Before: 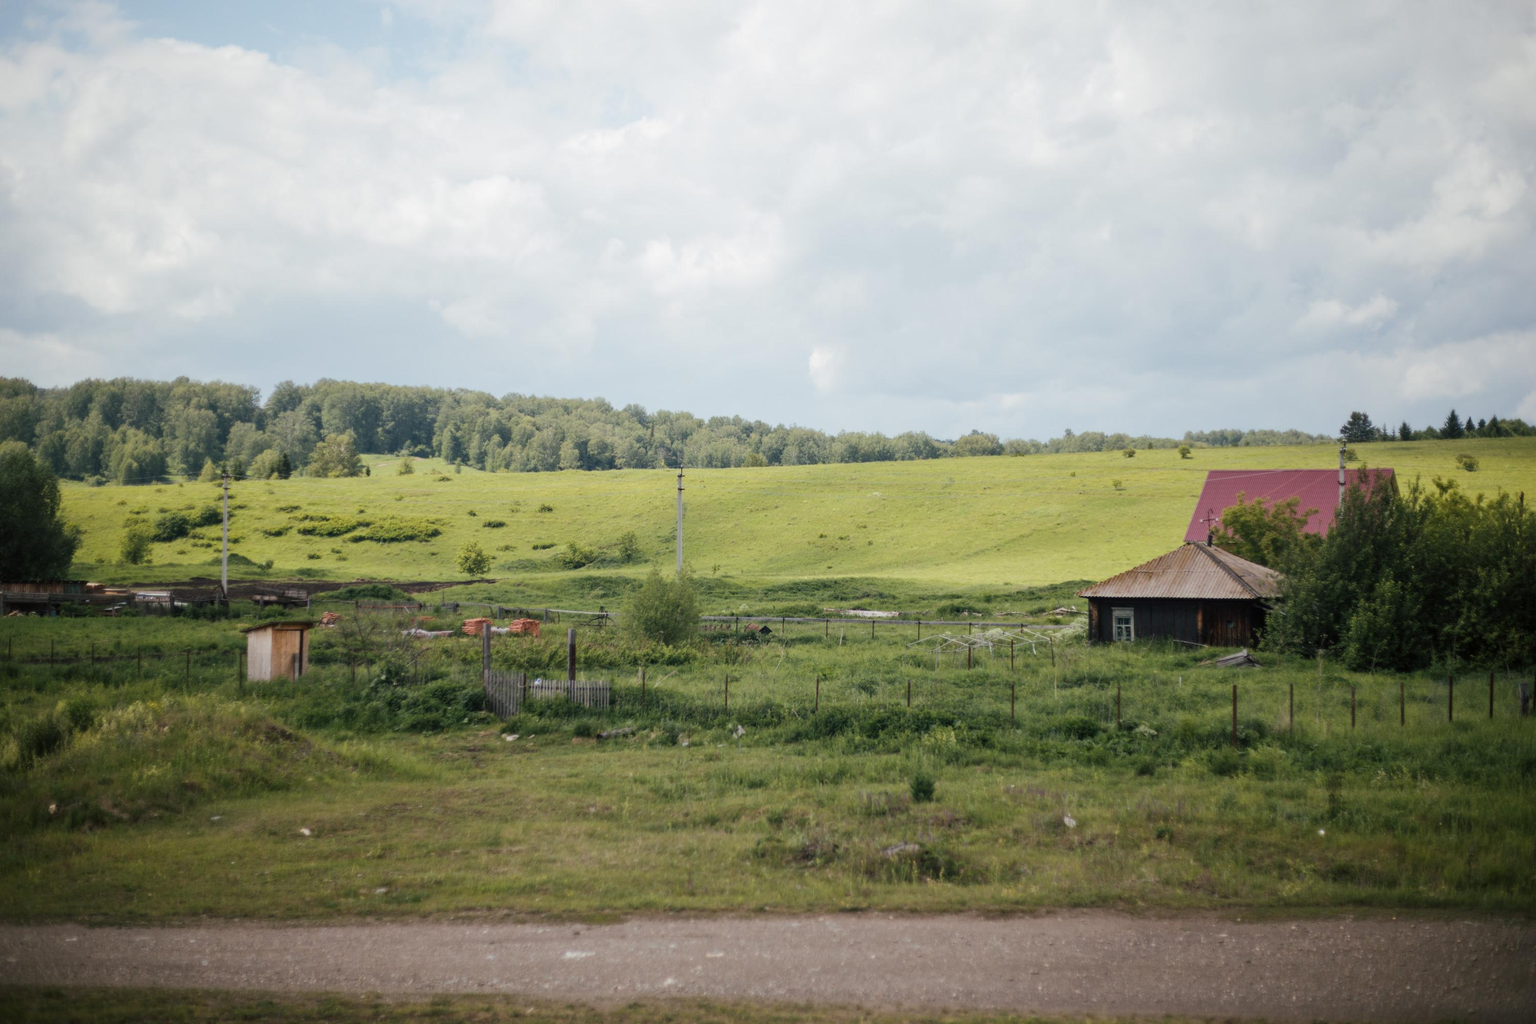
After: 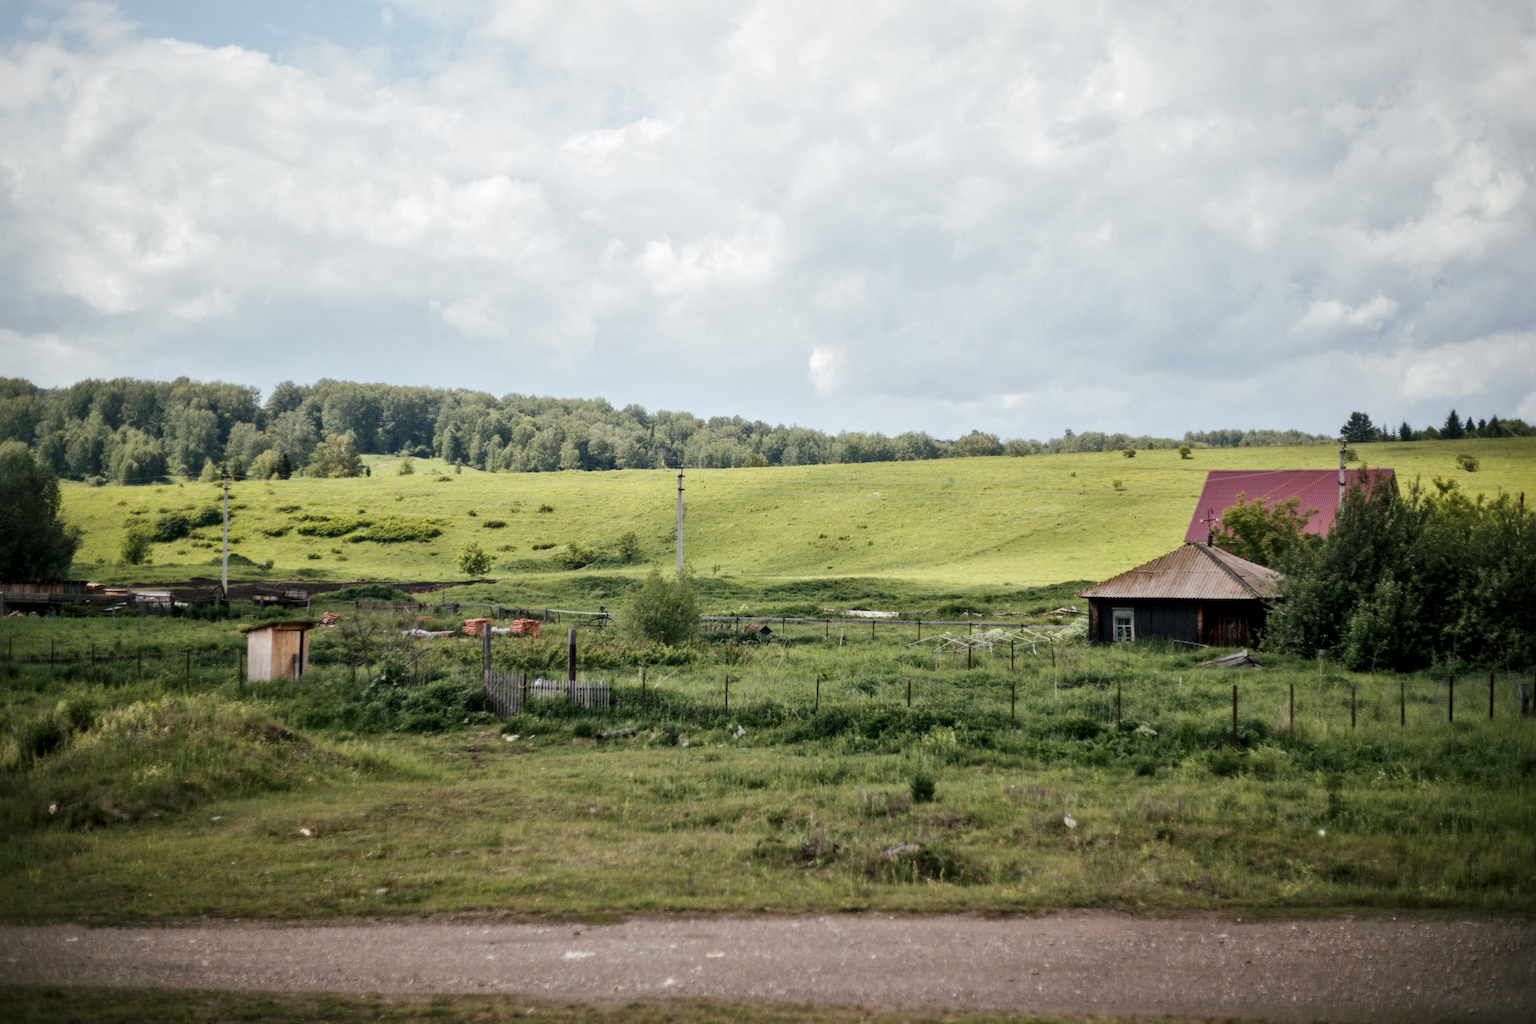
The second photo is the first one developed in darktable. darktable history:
local contrast: mode bilateral grid, contrast 25, coarseness 60, detail 151%, midtone range 0.2
tone equalizer: on, module defaults
